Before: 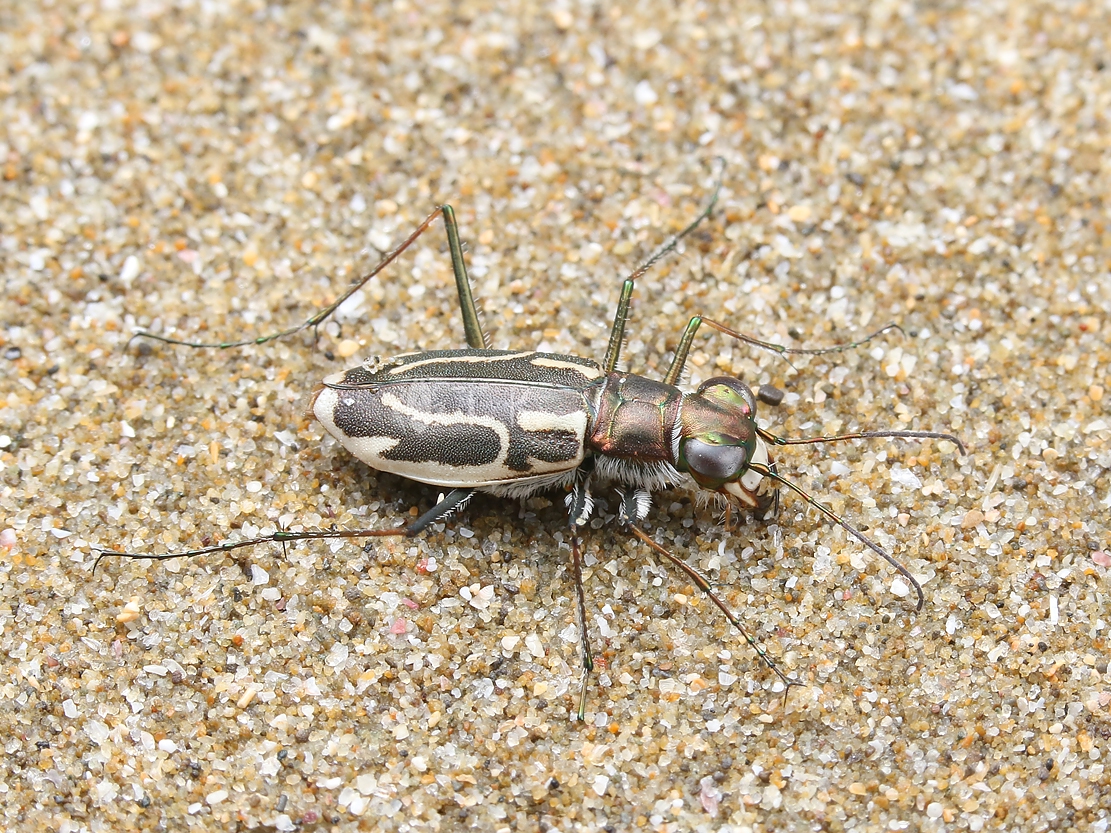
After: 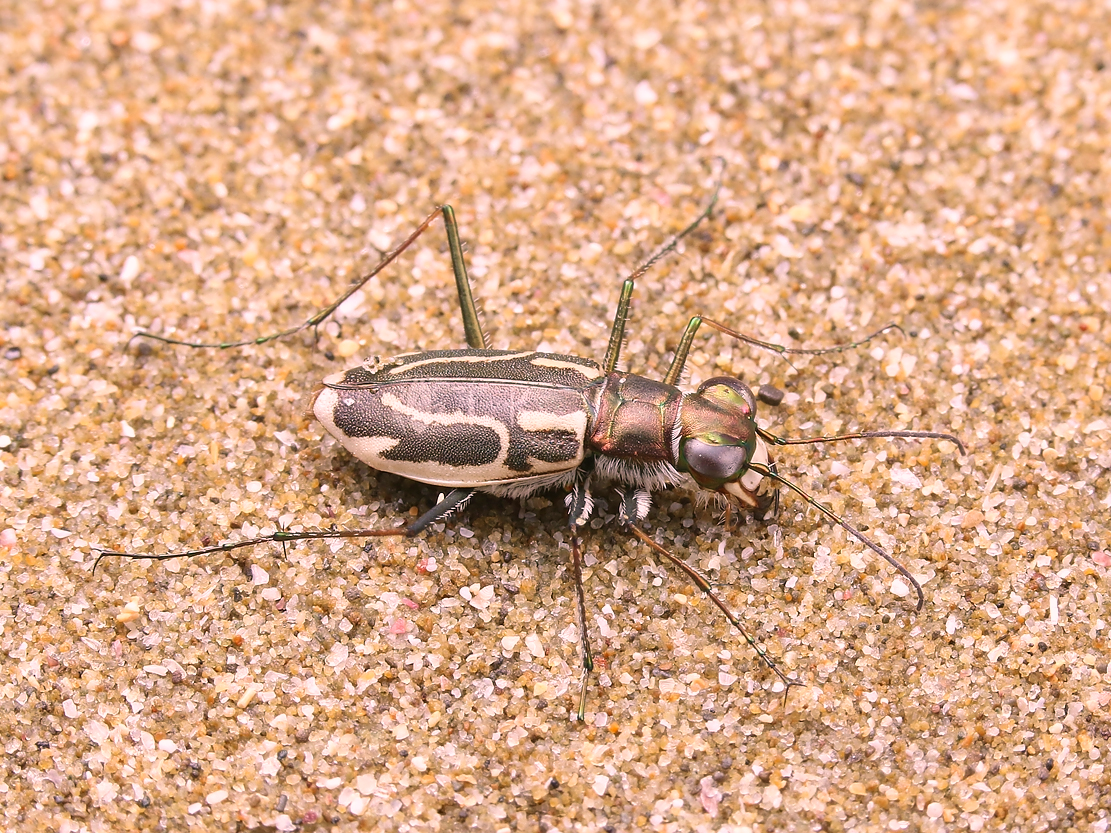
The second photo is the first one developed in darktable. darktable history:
color correction: highlights a* 14.52, highlights b* 4.84
velvia: on, module defaults
